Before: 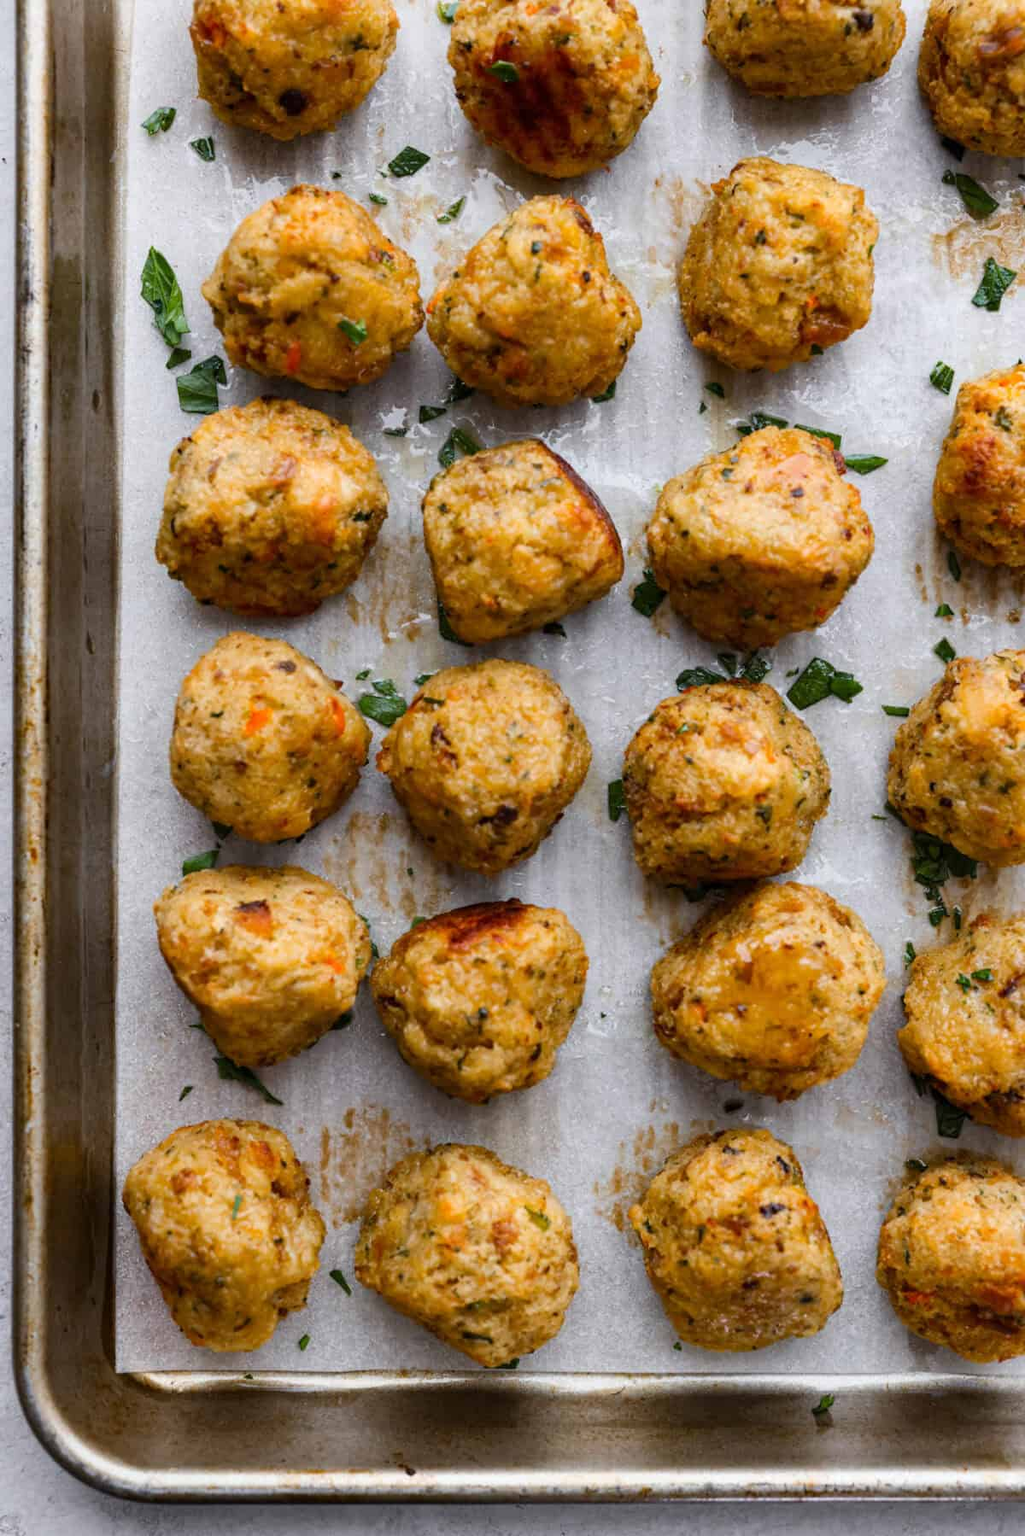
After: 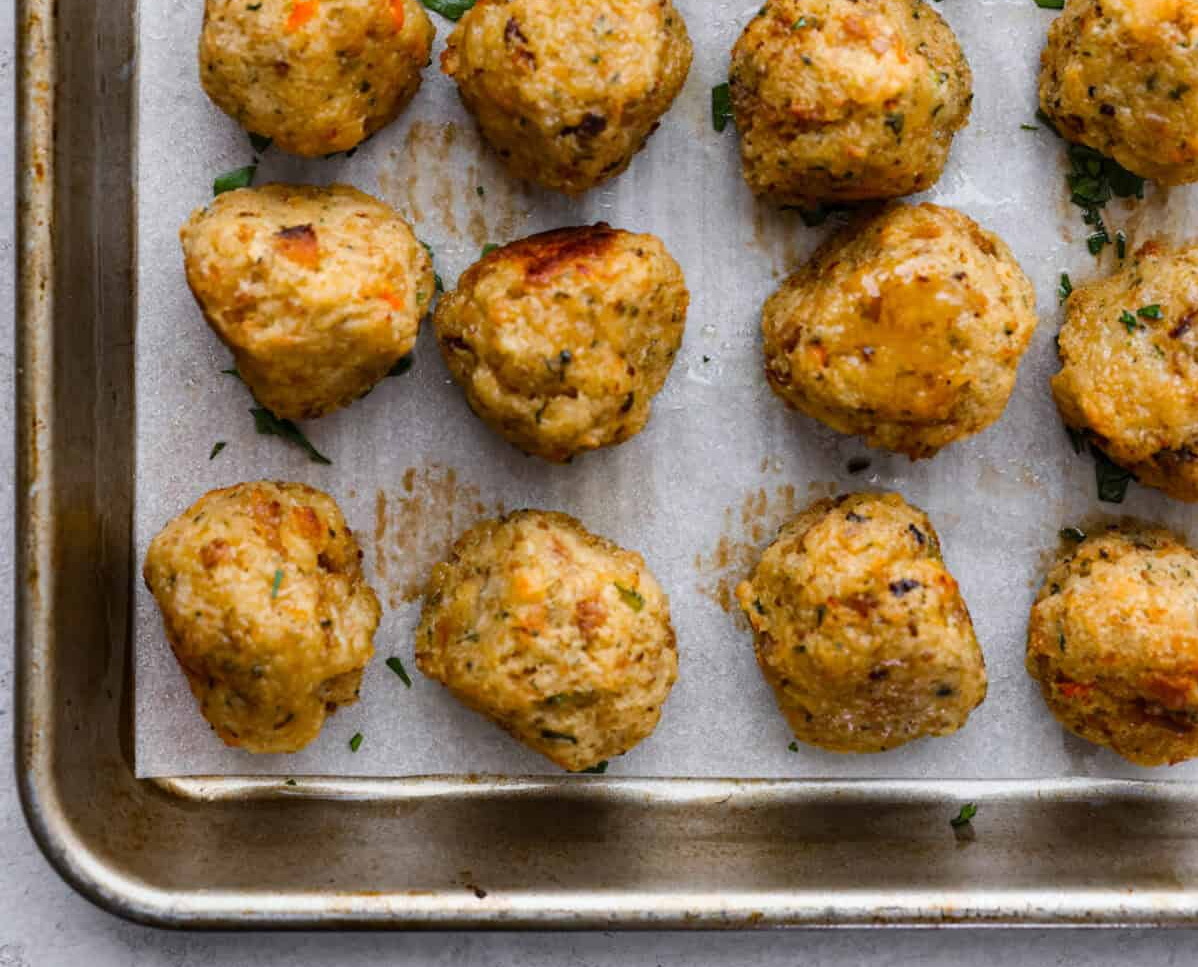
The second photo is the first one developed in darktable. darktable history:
crop and rotate: top 46.212%, right 0.087%
